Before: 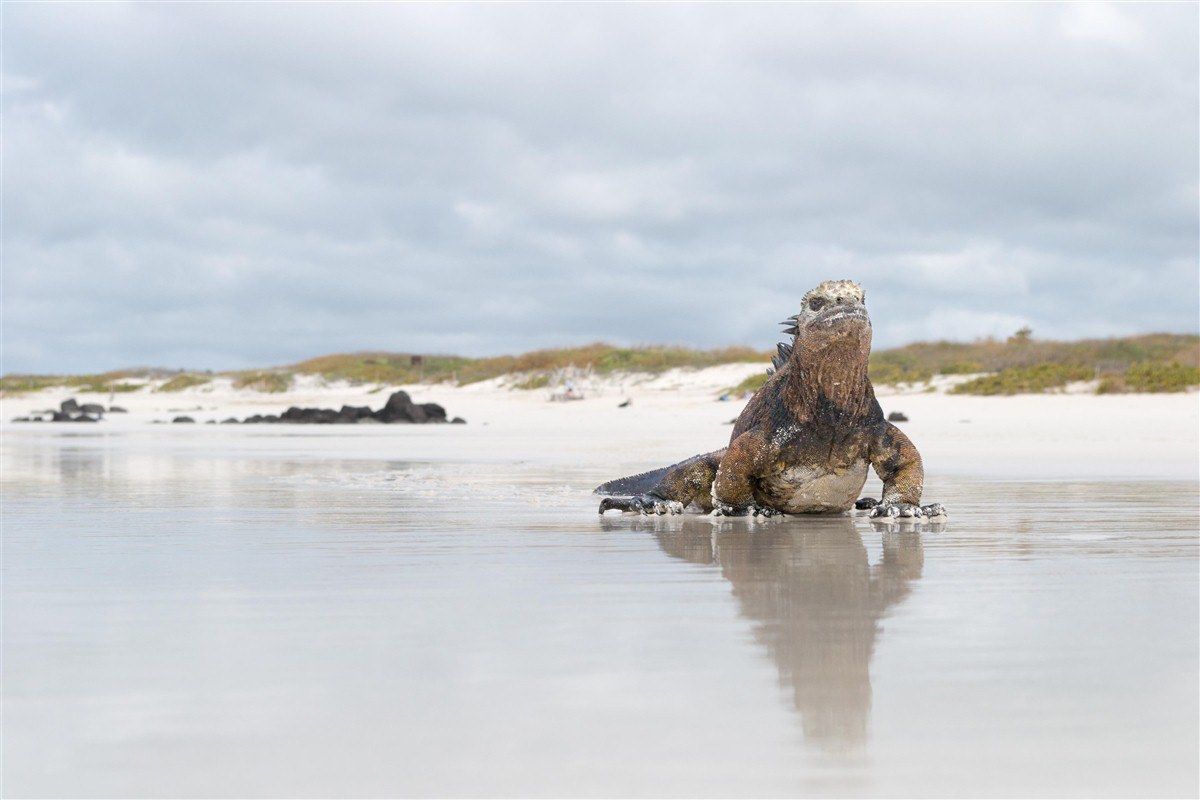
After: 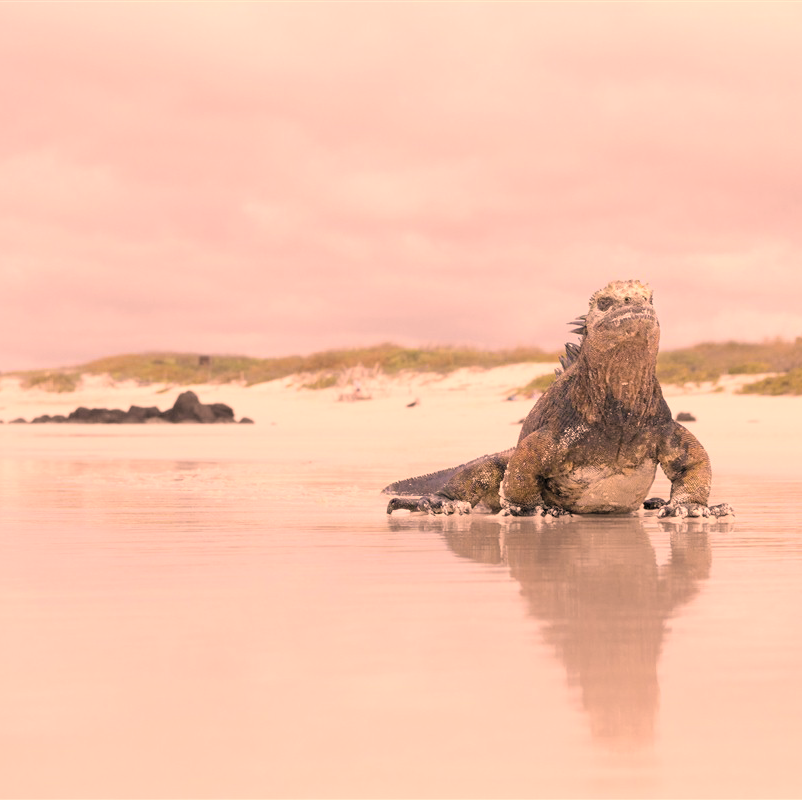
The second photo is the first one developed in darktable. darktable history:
color correction: highlights a* 39.31, highlights b* 39.63, saturation 0.693
contrast brightness saturation: brightness 0.141
crop and rotate: left 17.697%, right 15.454%
